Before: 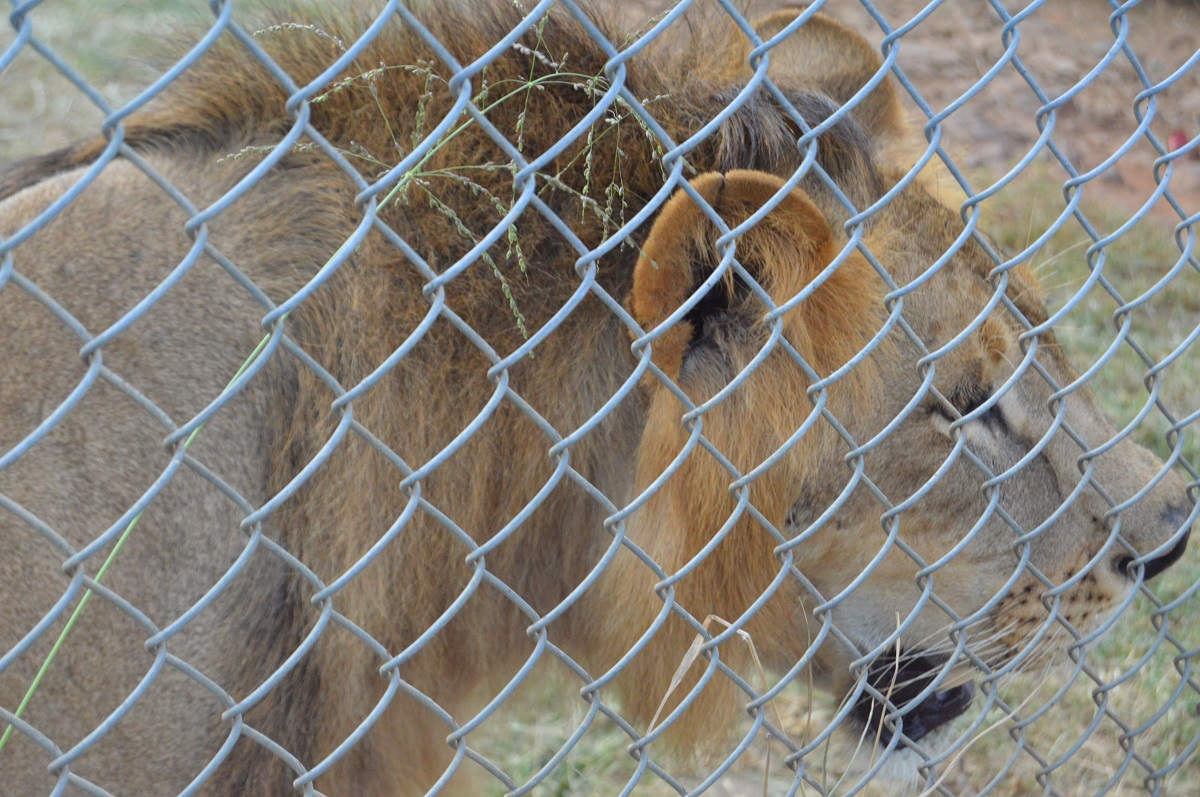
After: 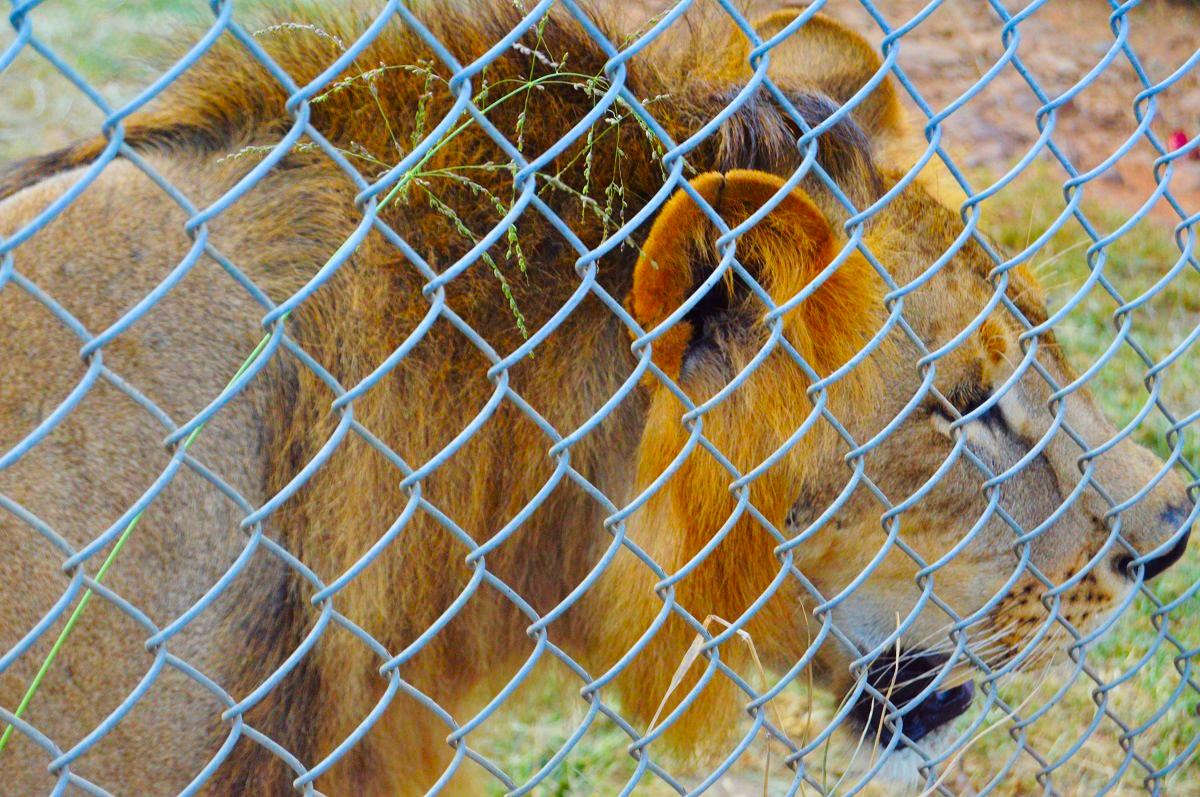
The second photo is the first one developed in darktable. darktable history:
velvia: on, module defaults
contrast brightness saturation: contrast 0.036, saturation 0.152
tone curve: curves: ch0 [(0, 0) (0.126, 0.061) (0.338, 0.285) (0.494, 0.518) (0.703, 0.762) (1, 1)]; ch1 [(0, 0) (0.364, 0.322) (0.443, 0.441) (0.5, 0.501) (0.55, 0.578) (1, 1)]; ch2 [(0, 0) (0.44, 0.424) (0.501, 0.499) (0.557, 0.564) (0.613, 0.682) (0.707, 0.746) (1, 1)], preserve colors none
color balance rgb: linear chroma grading › mid-tones 7.742%, perceptual saturation grading › global saturation 37.238%, perceptual saturation grading › shadows 34.703%
